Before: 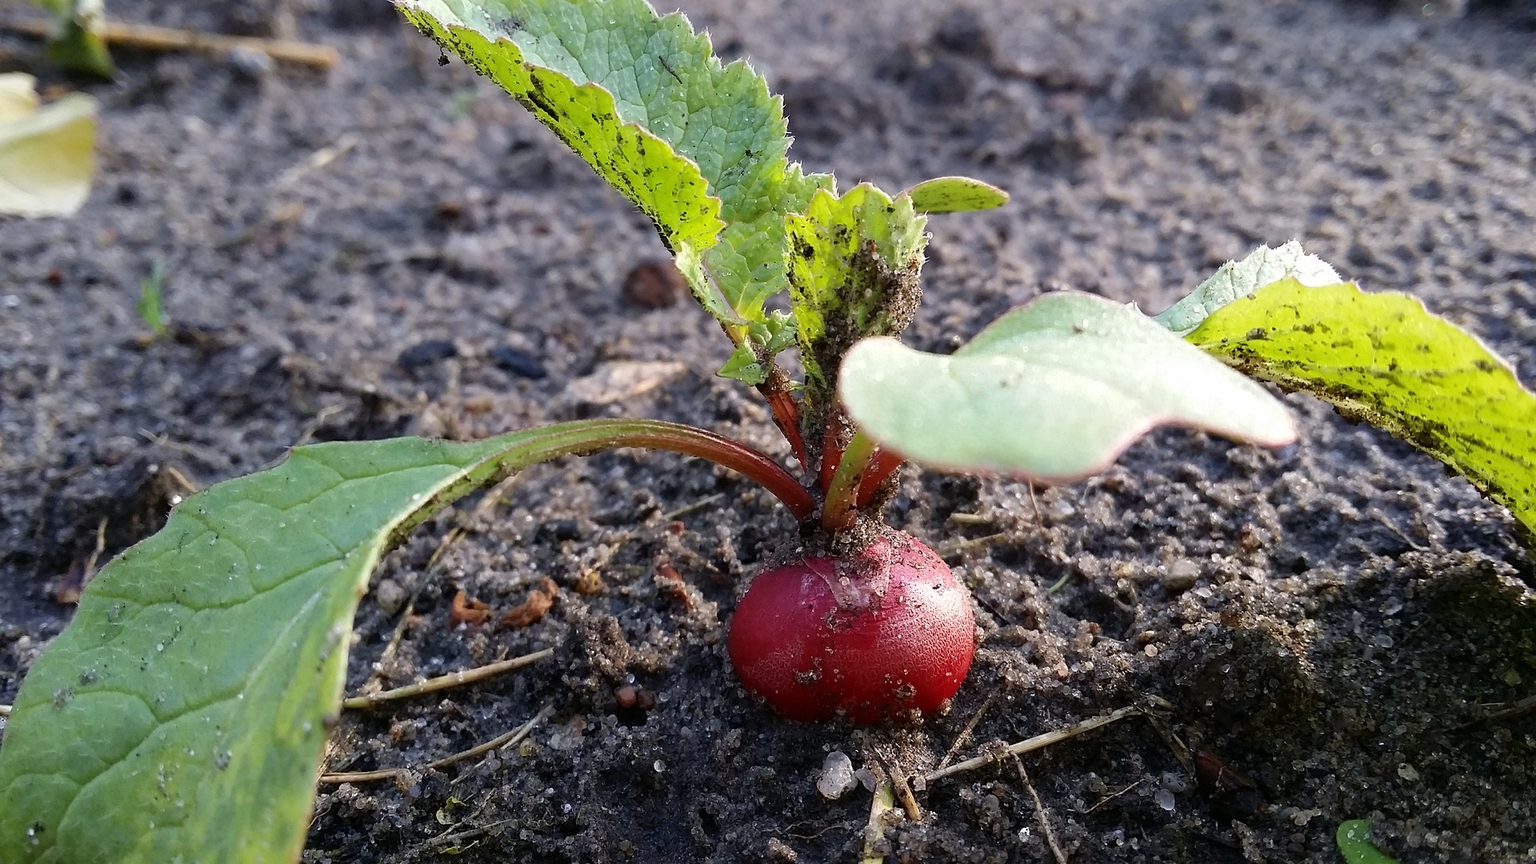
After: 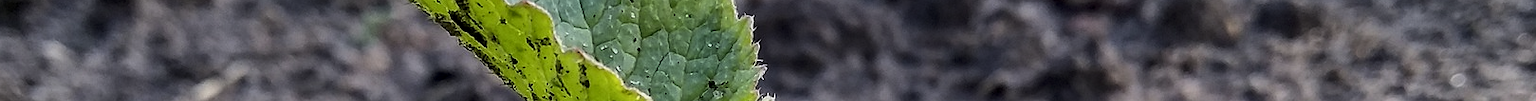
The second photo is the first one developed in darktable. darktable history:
local contrast: on, module defaults
crop and rotate: left 9.644%, top 9.491%, right 6.021%, bottom 80.509%
tone equalizer: -8 EV -0.75 EV, -7 EV -0.7 EV, -6 EV -0.6 EV, -5 EV -0.4 EV, -3 EV 0.4 EV, -2 EV 0.6 EV, -1 EV 0.7 EV, +0 EV 0.75 EV, edges refinement/feathering 500, mask exposure compensation -1.57 EV, preserve details no
sharpen: radius 1, threshold 1
exposure: exposure -1 EV, compensate highlight preservation false
